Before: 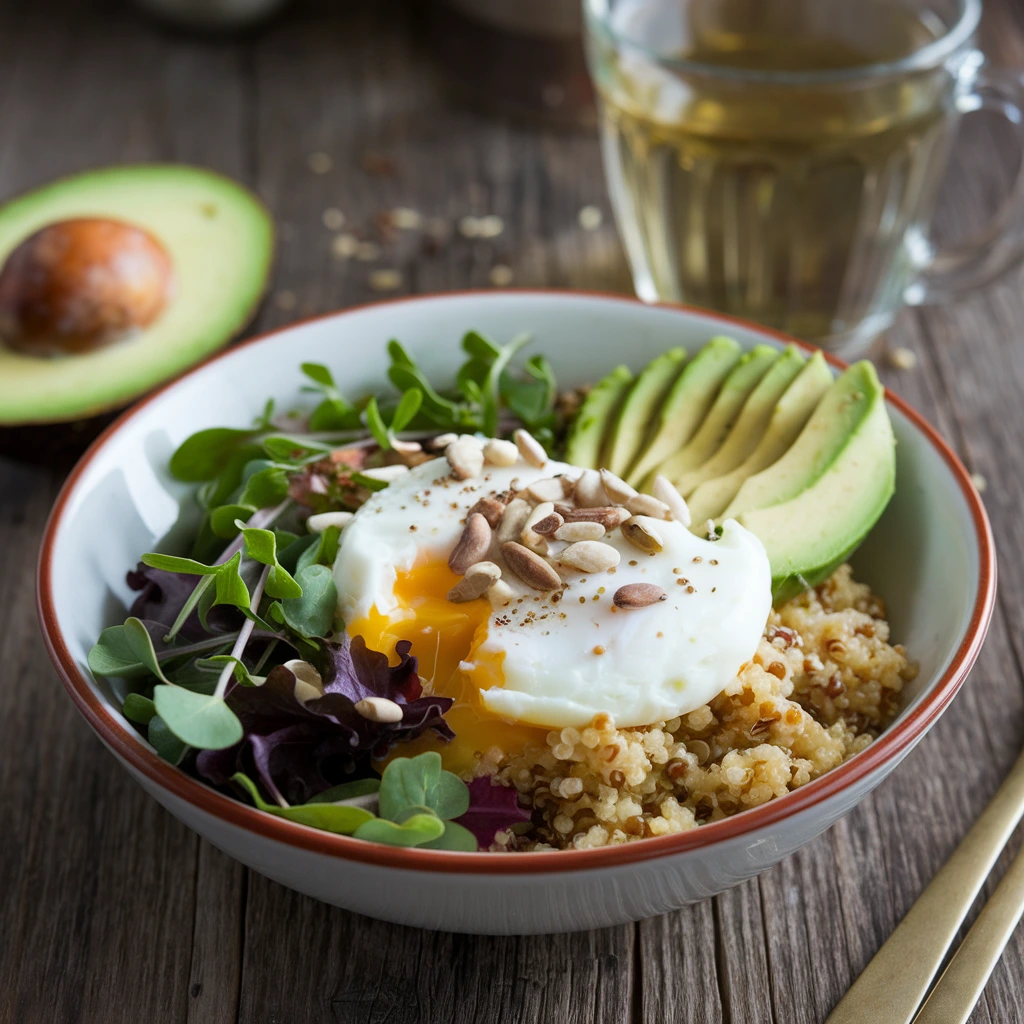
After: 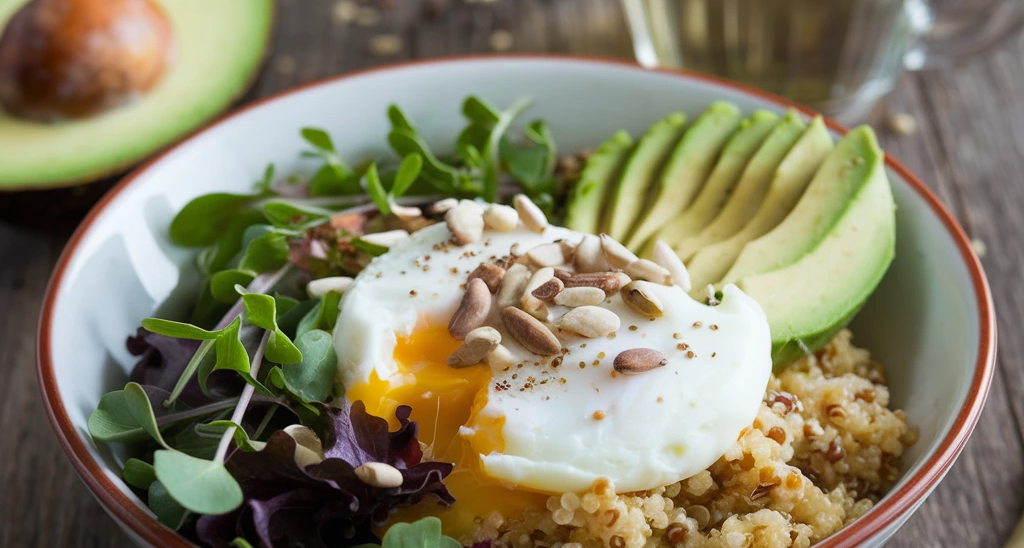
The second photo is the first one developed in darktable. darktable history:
crop and rotate: top 23.043%, bottom 23.437%
local contrast: mode bilateral grid, contrast 100, coarseness 100, detail 91%, midtone range 0.2
